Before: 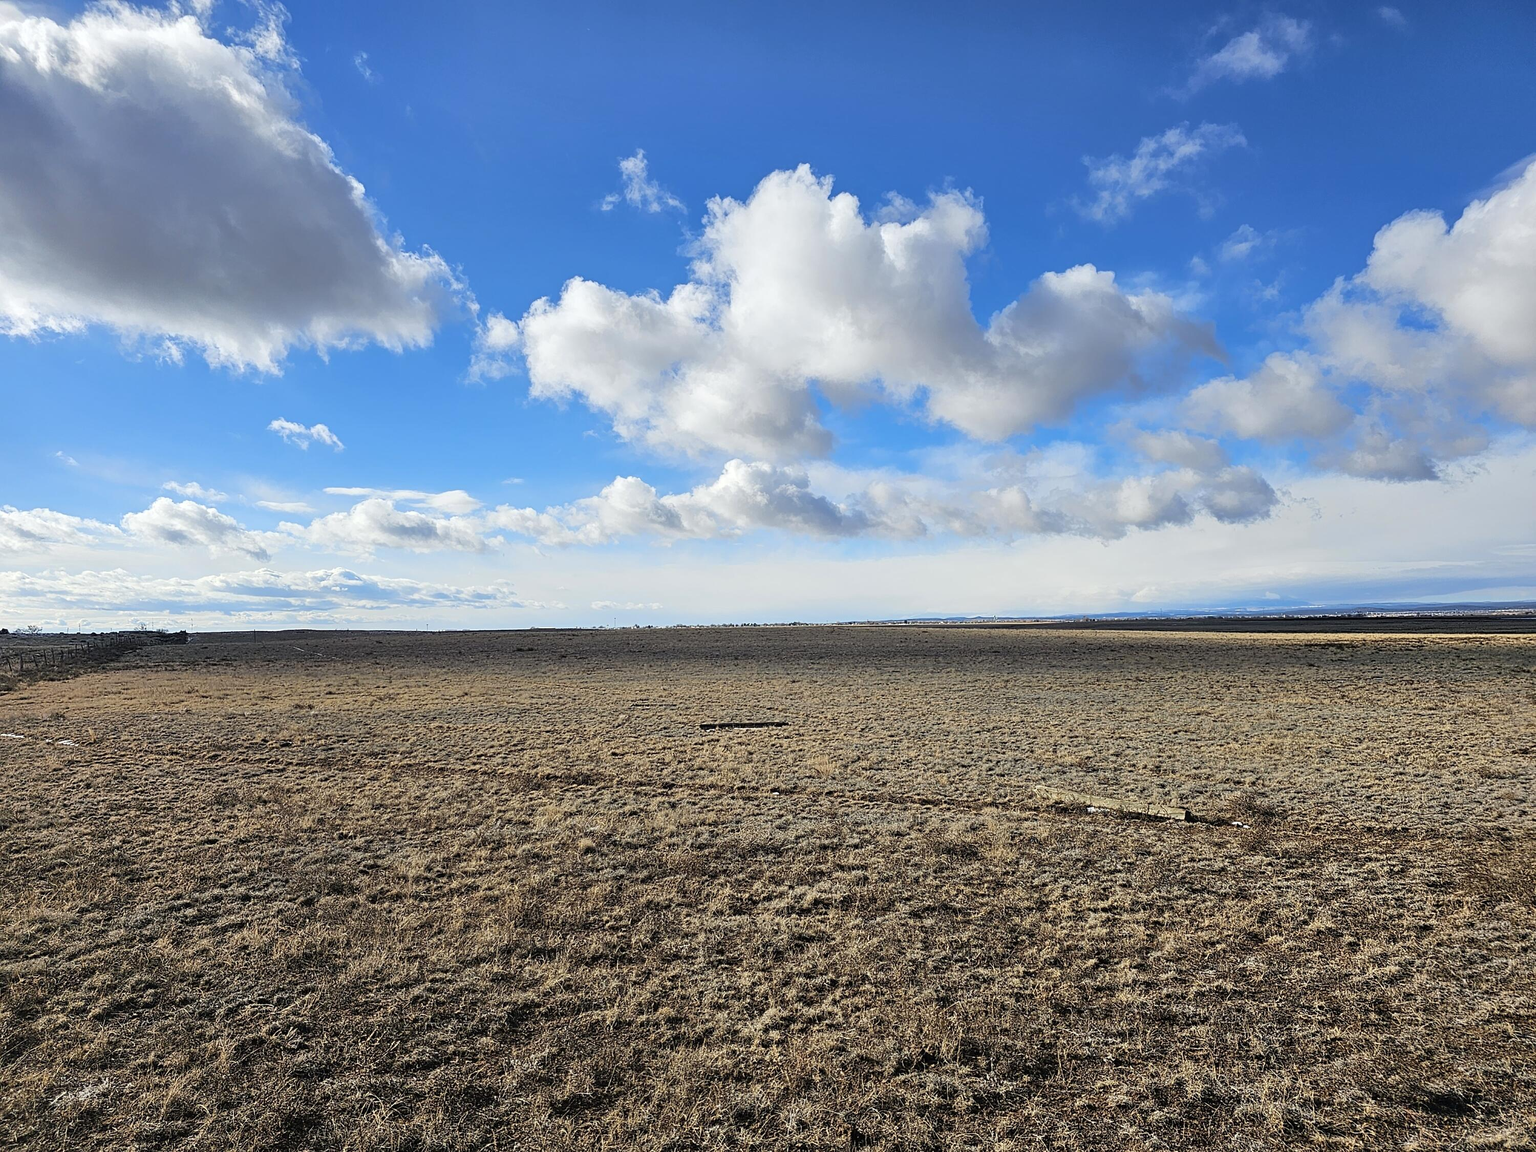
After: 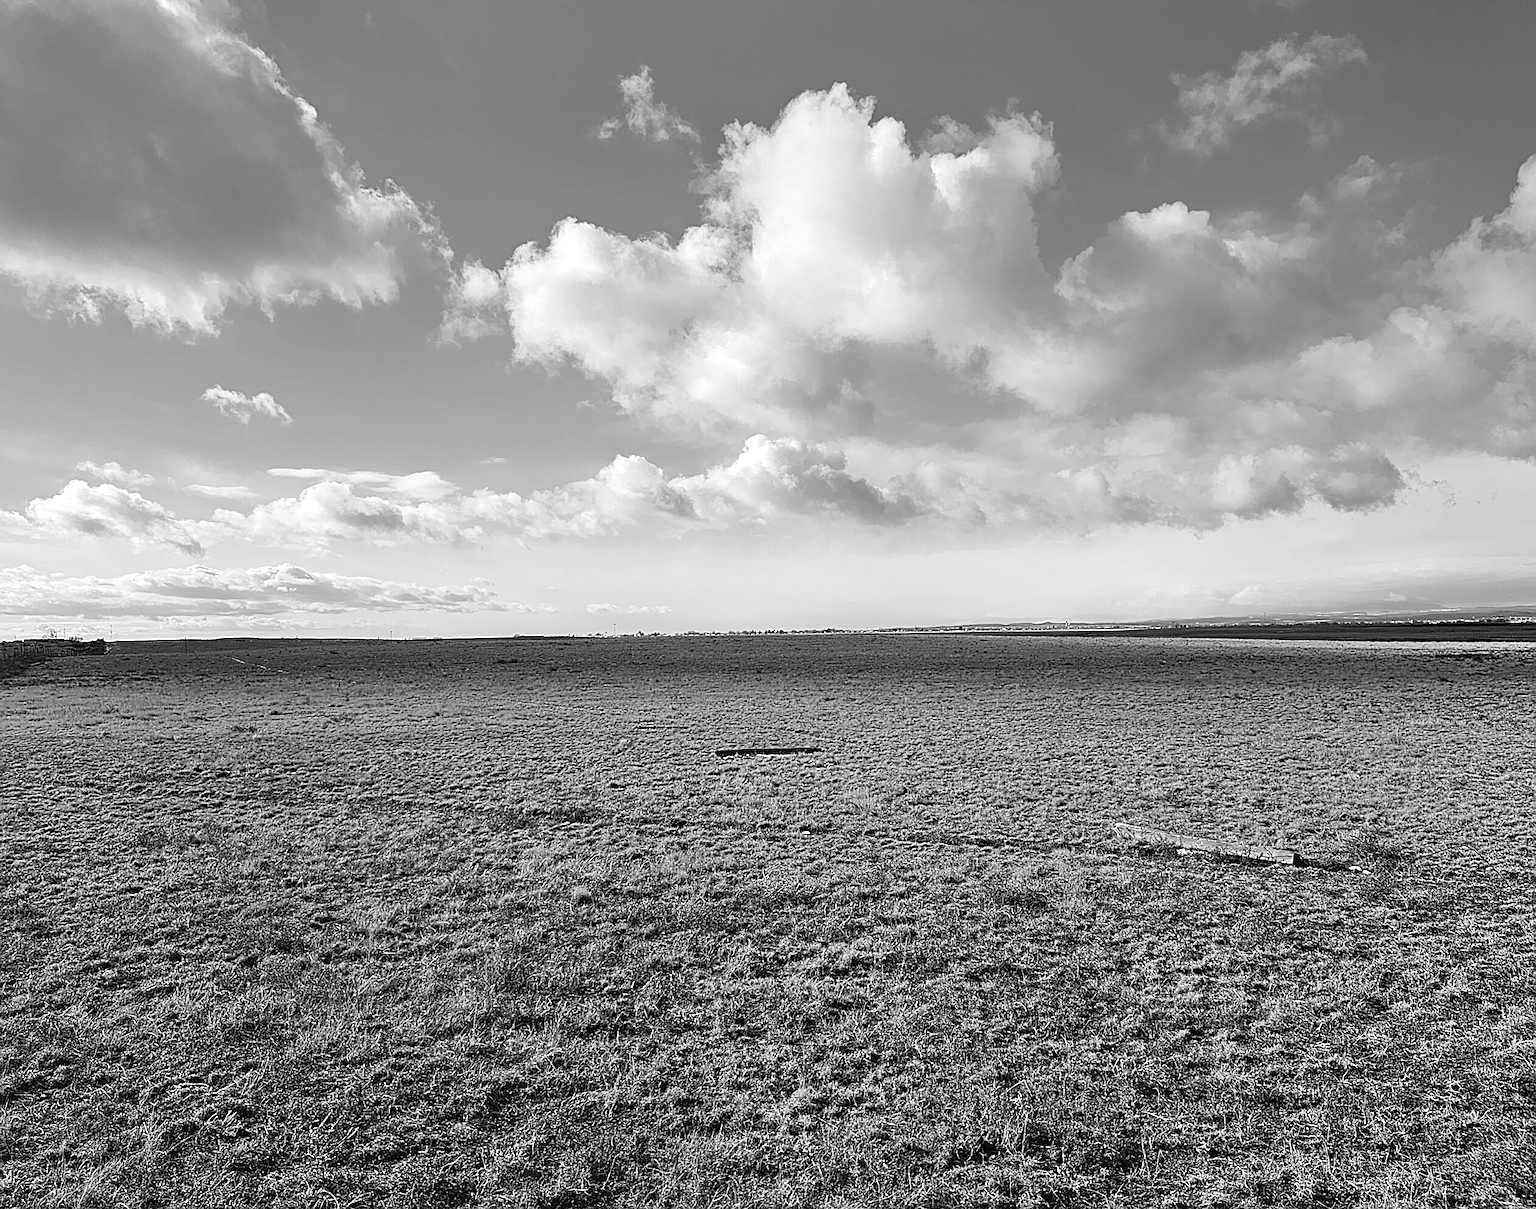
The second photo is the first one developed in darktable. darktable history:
sharpen: amount 0.478
monochrome: size 3.1
crop: left 6.446%, top 8.188%, right 9.538%, bottom 3.548%
exposure: exposure 0.127 EV, compensate highlight preservation false
